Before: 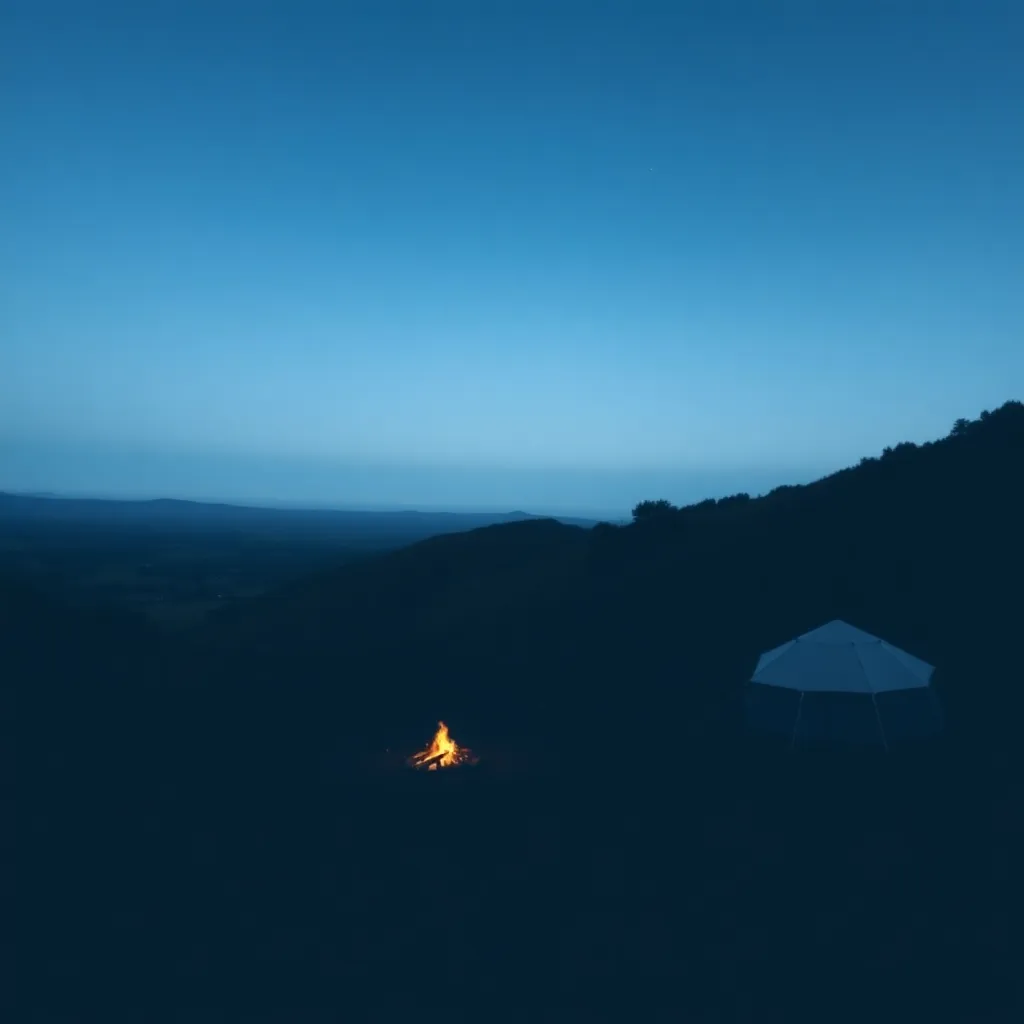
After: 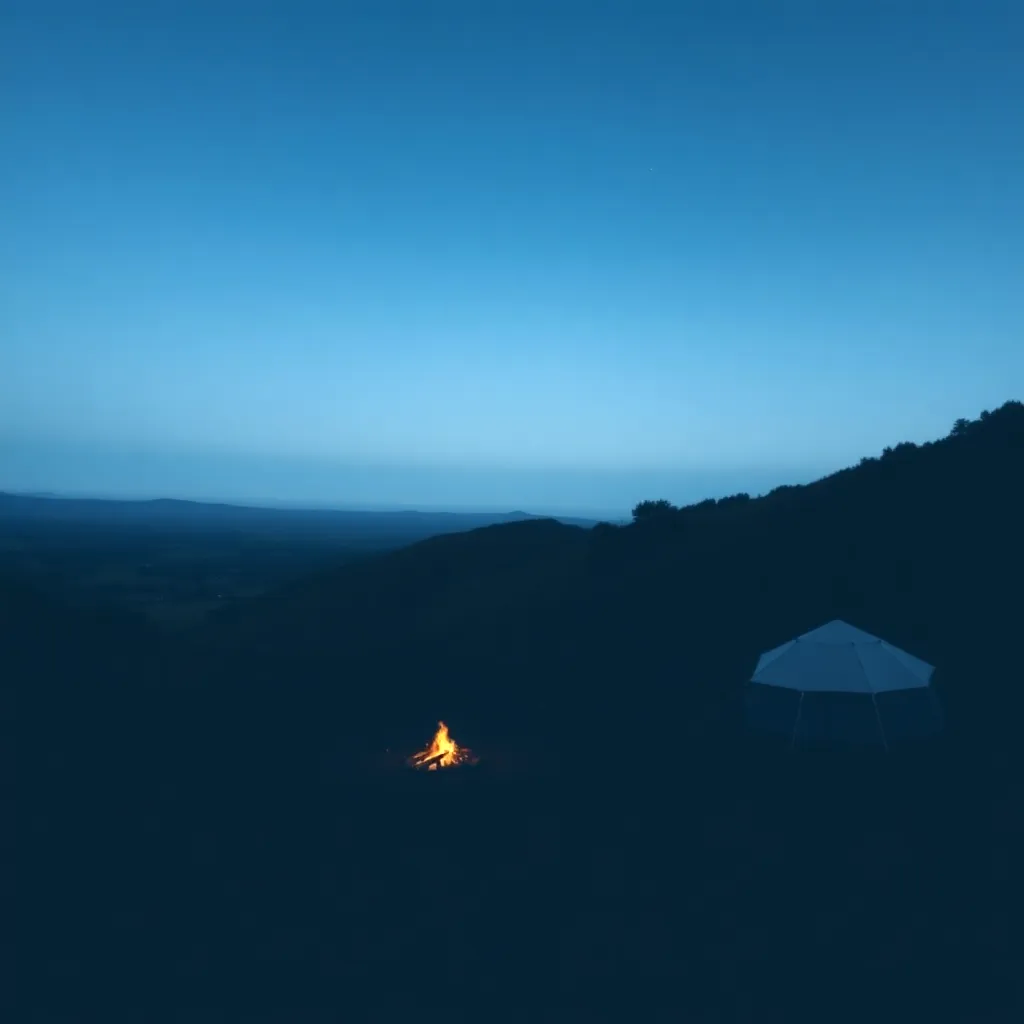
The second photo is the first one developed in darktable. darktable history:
exposure: exposure 0.194 EV, compensate highlight preservation false
